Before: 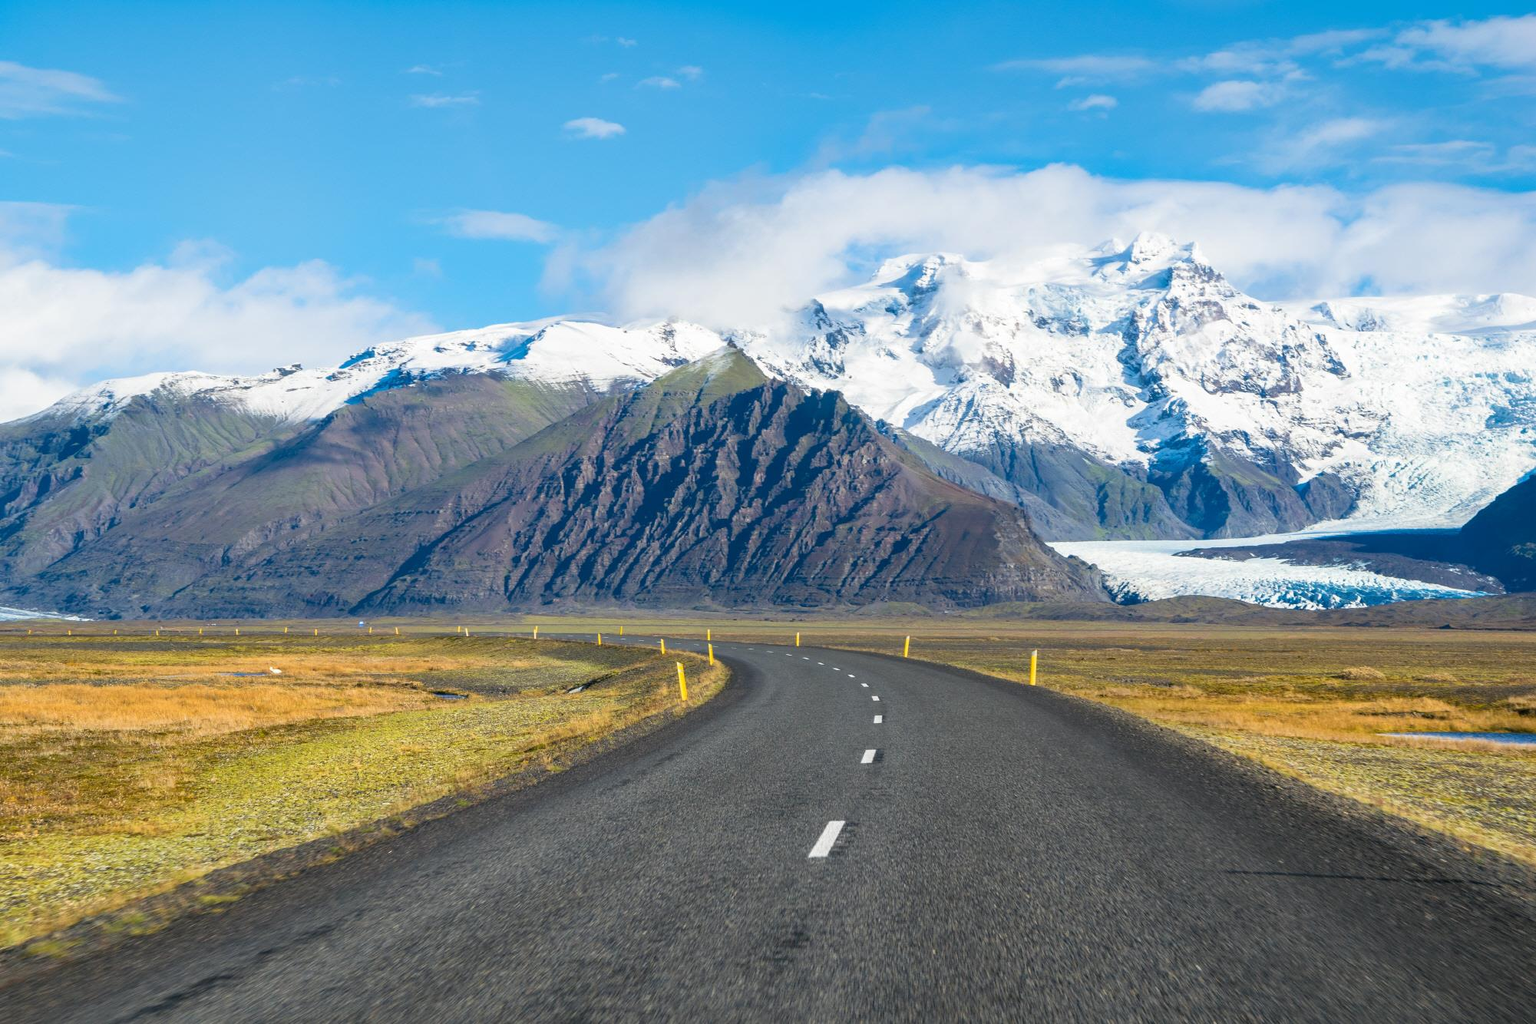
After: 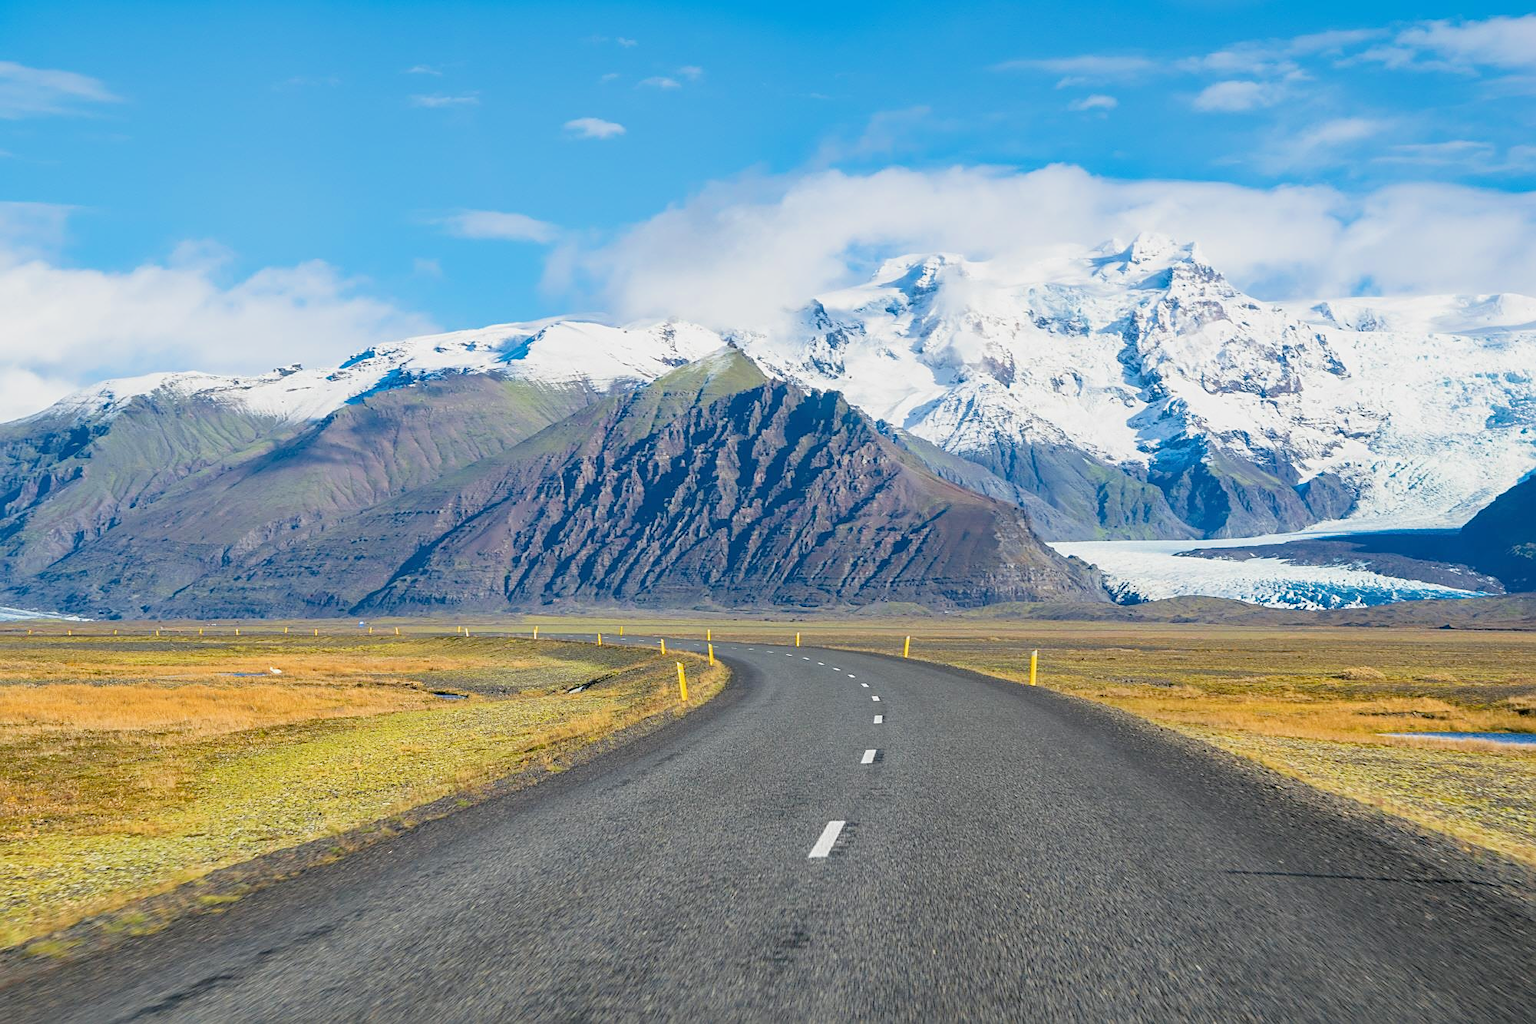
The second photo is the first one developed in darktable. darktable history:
sharpen: on, module defaults
filmic rgb: middle gray luminance 18.42%, black relative exposure -10.5 EV, white relative exposure 3.4 EV, threshold 6 EV, target black luminance 0%, hardness 6.03, latitude 99%, contrast 0.847, shadows ↔ highlights balance 0.505%, add noise in highlights 0, preserve chrominance max RGB, color science v3 (2019), use custom middle-gray values true, iterations of high-quality reconstruction 0, contrast in highlights soft, enable highlight reconstruction true
exposure: exposure 0.6 EV, compensate highlight preservation false
